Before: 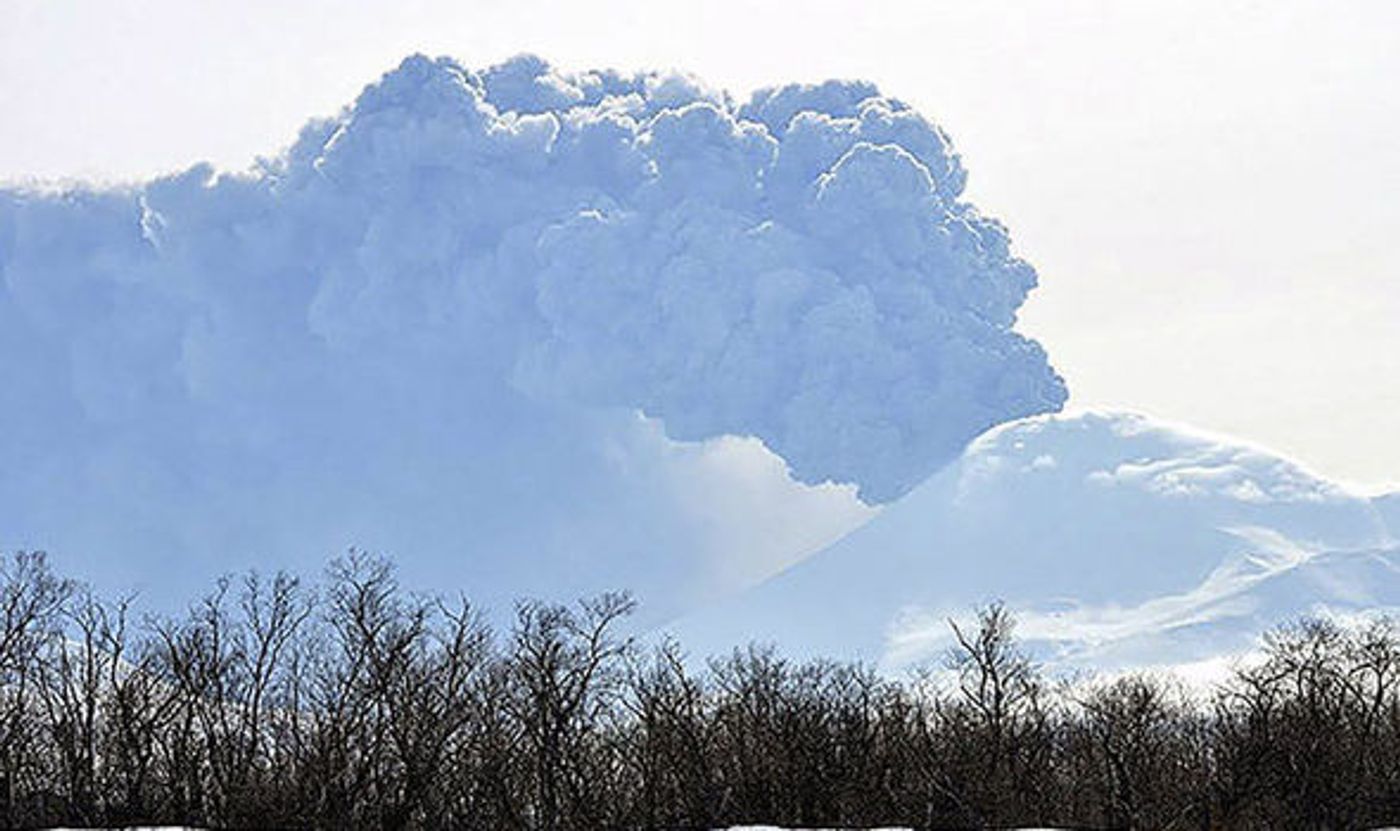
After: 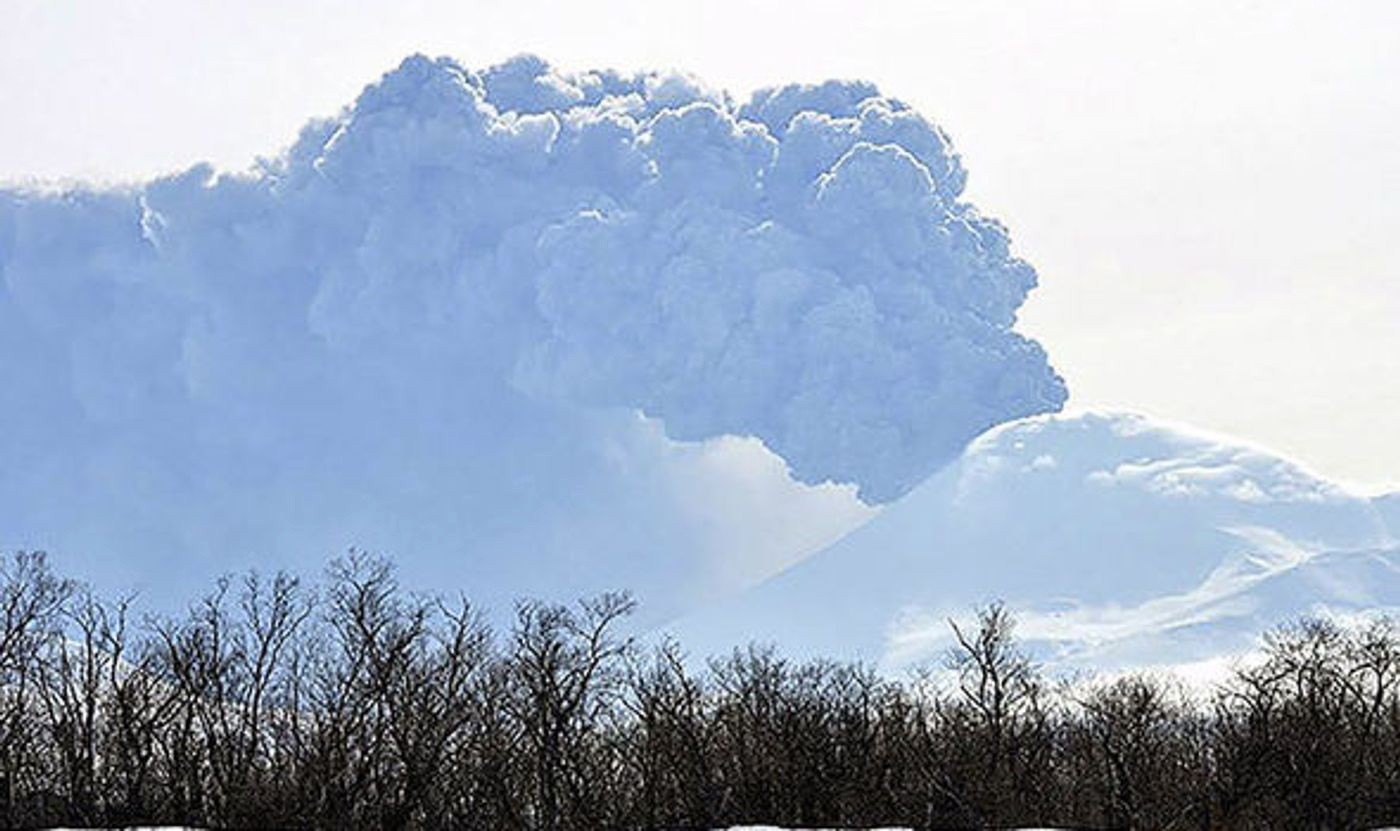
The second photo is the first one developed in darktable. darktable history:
contrast brightness saturation: contrast 0.075
